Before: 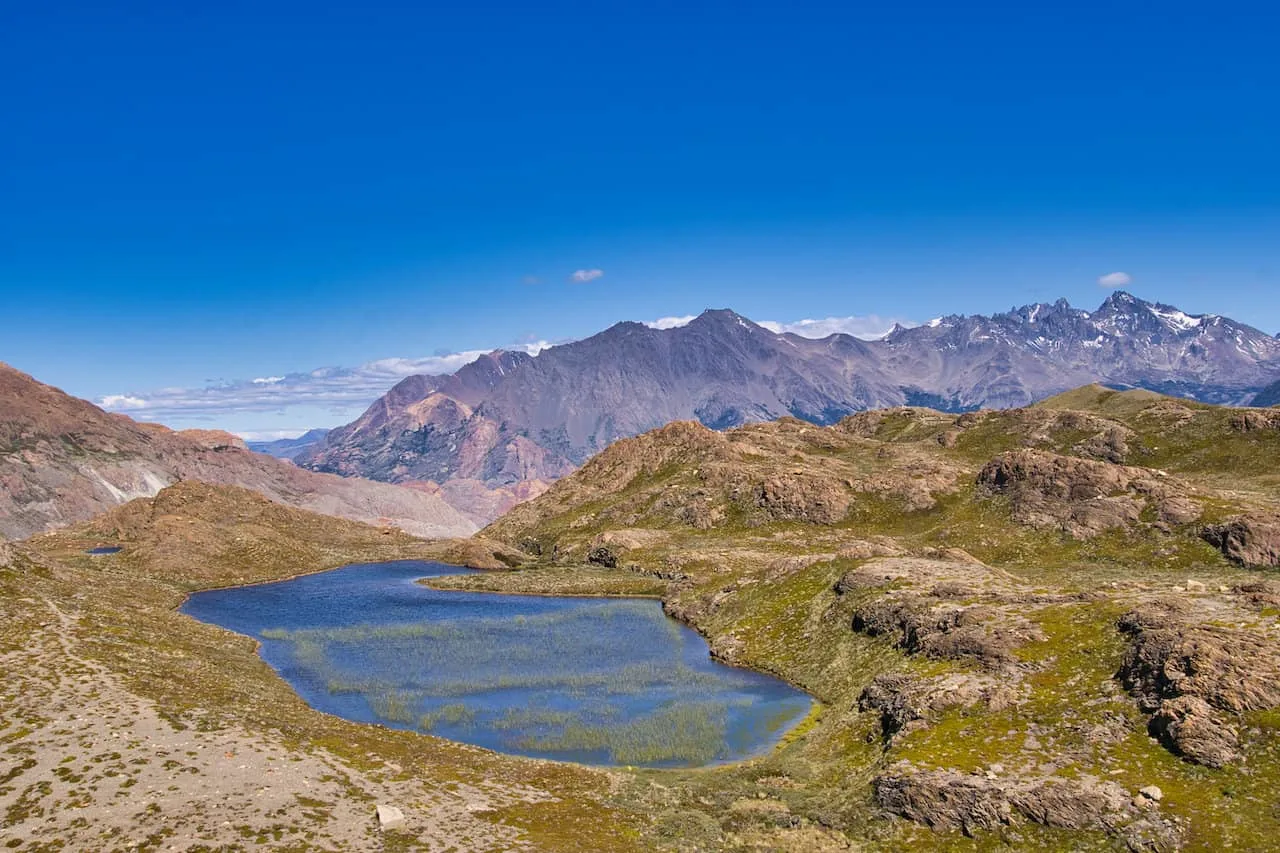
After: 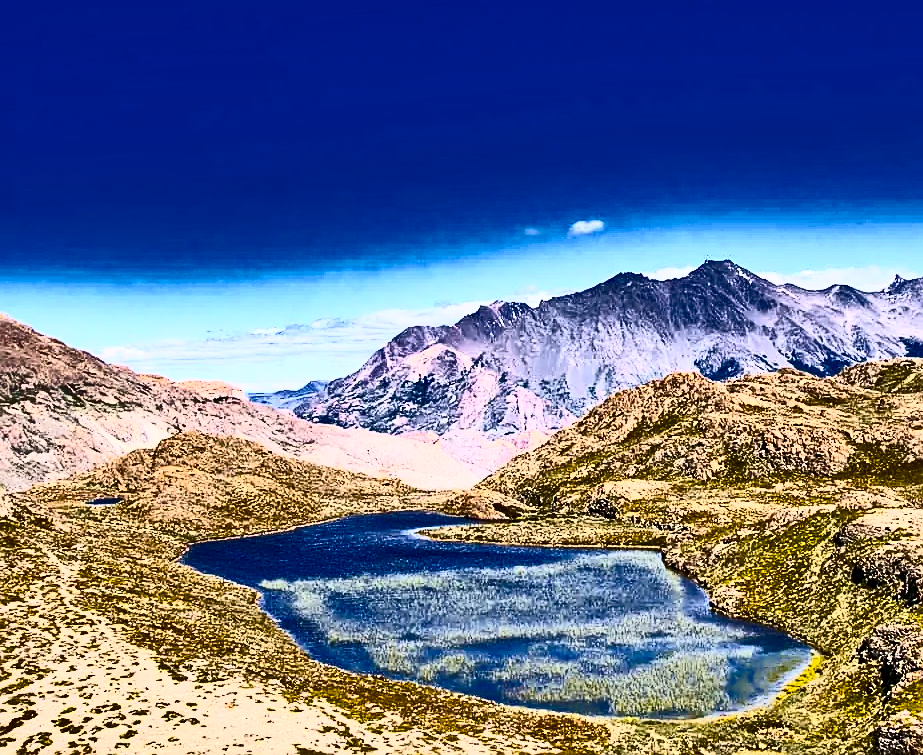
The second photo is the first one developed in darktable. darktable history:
exposure: black level correction 0.001, compensate highlight preservation false
crop: top 5.804%, right 27.855%, bottom 5.685%
sharpen: on, module defaults
shadows and highlights: shadows 43.8, white point adjustment -1.46, soften with gaussian
contrast brightness saturation: contrast 0.913, brightness 0.198
color balance rgb: shadows lift › chroma 2.05%, shadows lift › hue 216.94°, perceptual saturation grading › global saturation 25.425%, saturation formula JzAzBz (2021)
tone equalizer: -8 EV -0.398 EV, -7 EV -0.38 EV, -6 EV -0.301 EV, -5 EV -0.209 EV, -3 EV 0.217 EV, -2 EV 0.358 EV, -1 EV 0.409 EV, +0 EV 0.411 EV, edges refinement/feathering 500, mask exposure compensation -1.57 EV, preserve details no
